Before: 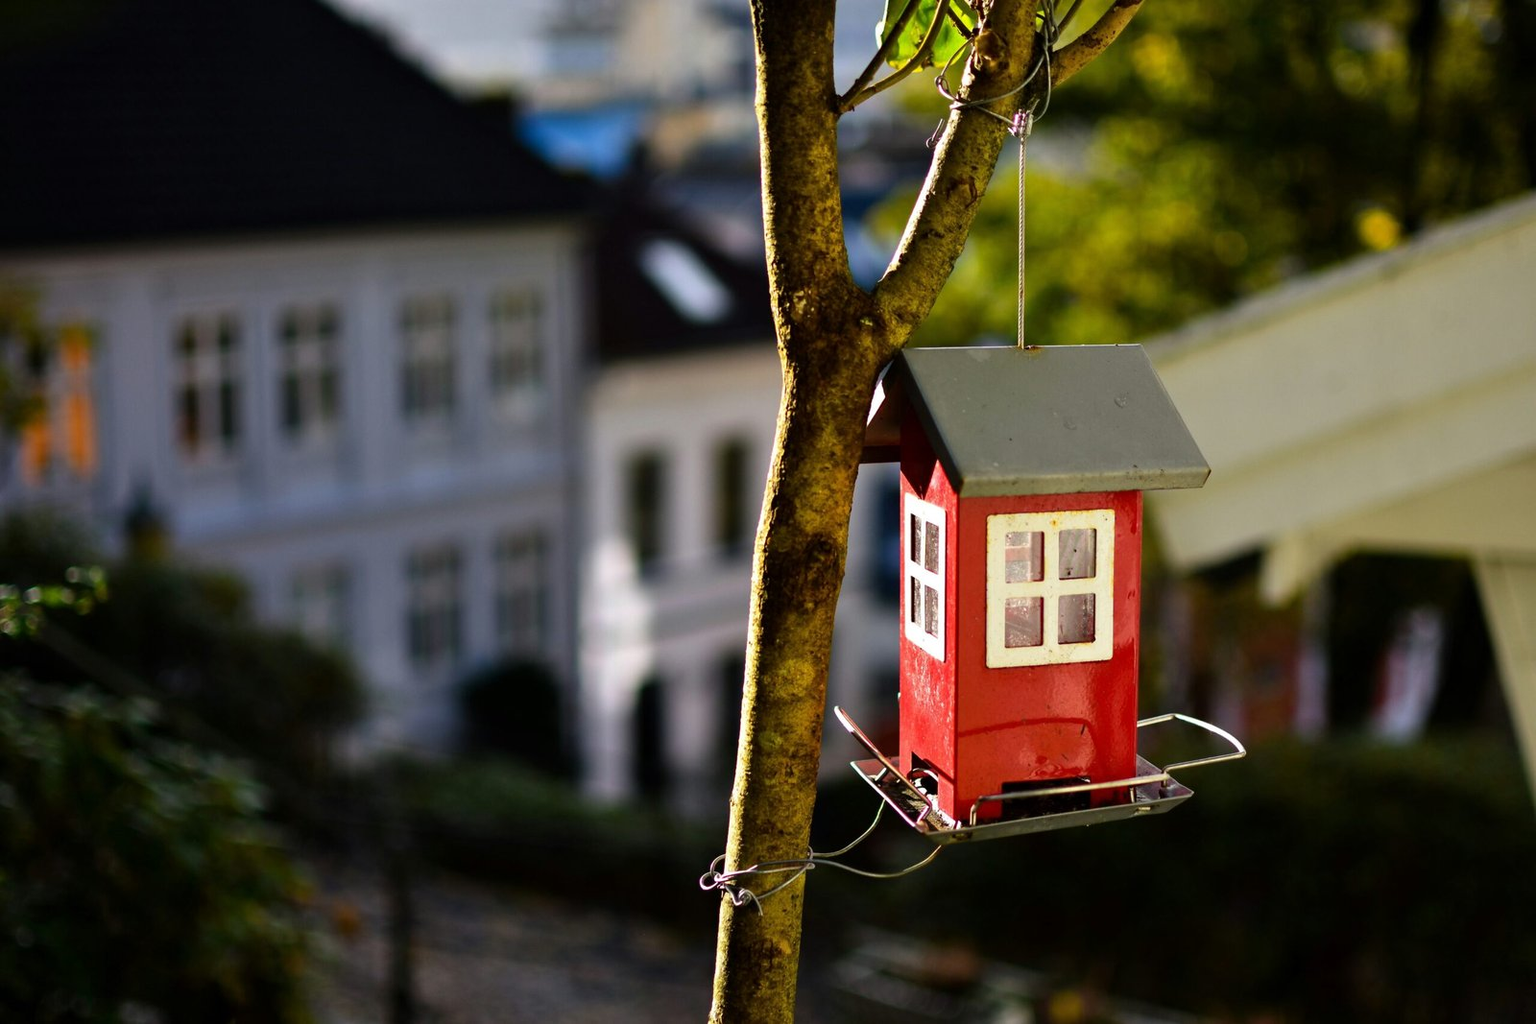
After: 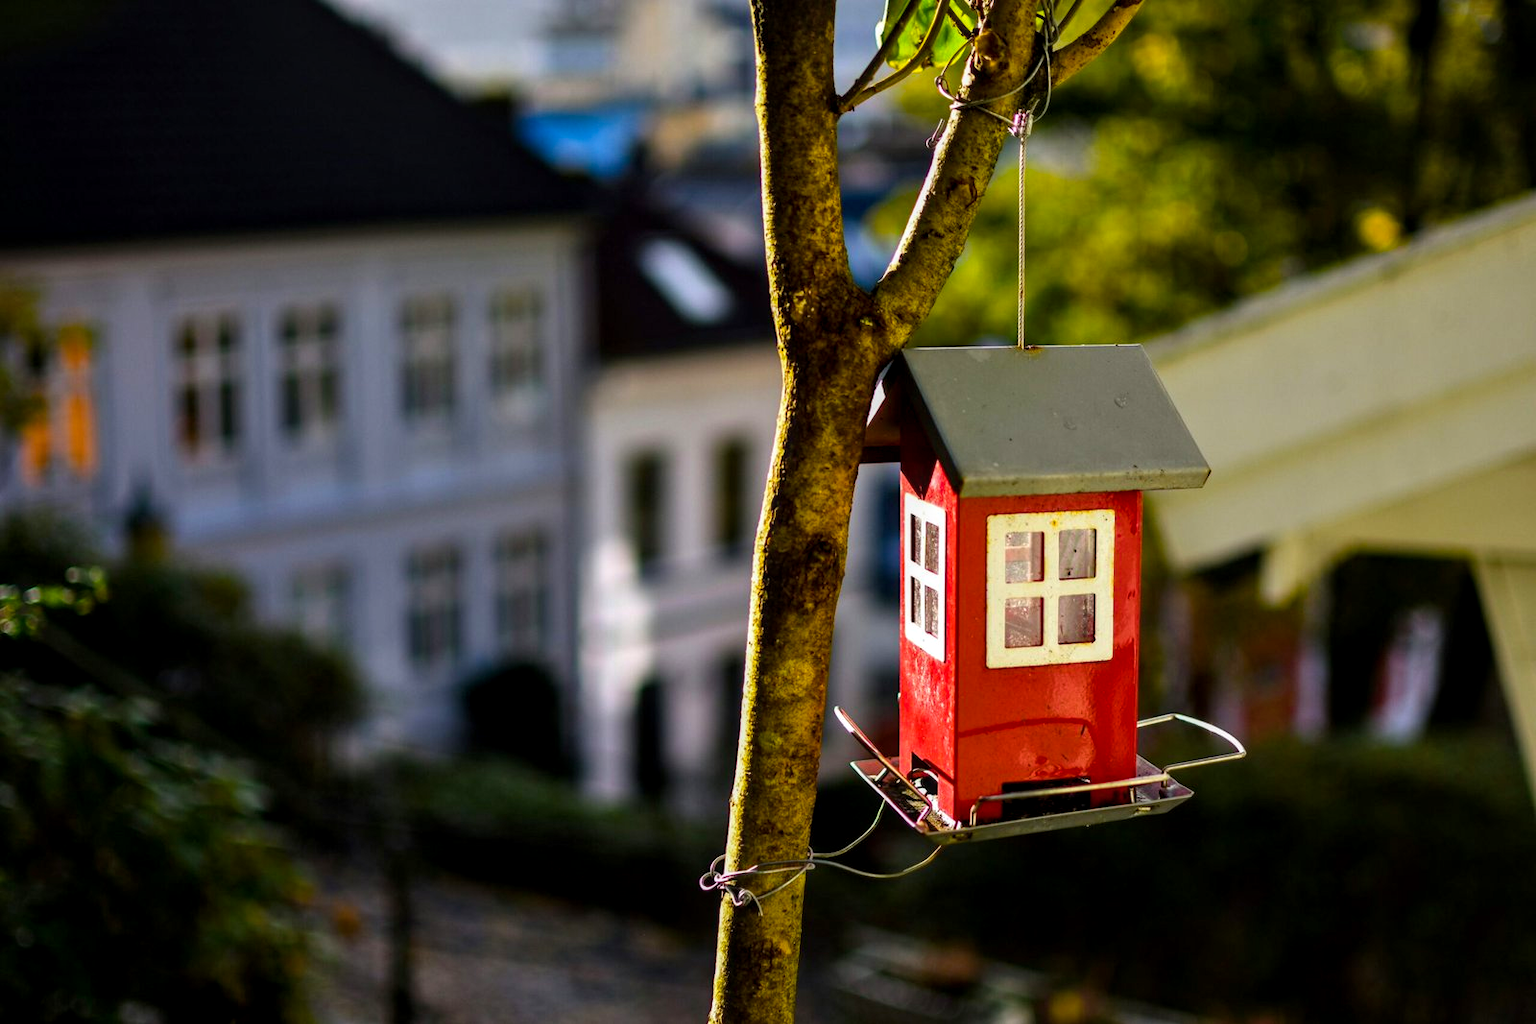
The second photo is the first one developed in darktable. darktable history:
color balance rgb: perceptual saturation grading › global saturation 20%, global vibrance 20%
base curve: preserve colors none
local contrast: on, module defaults
